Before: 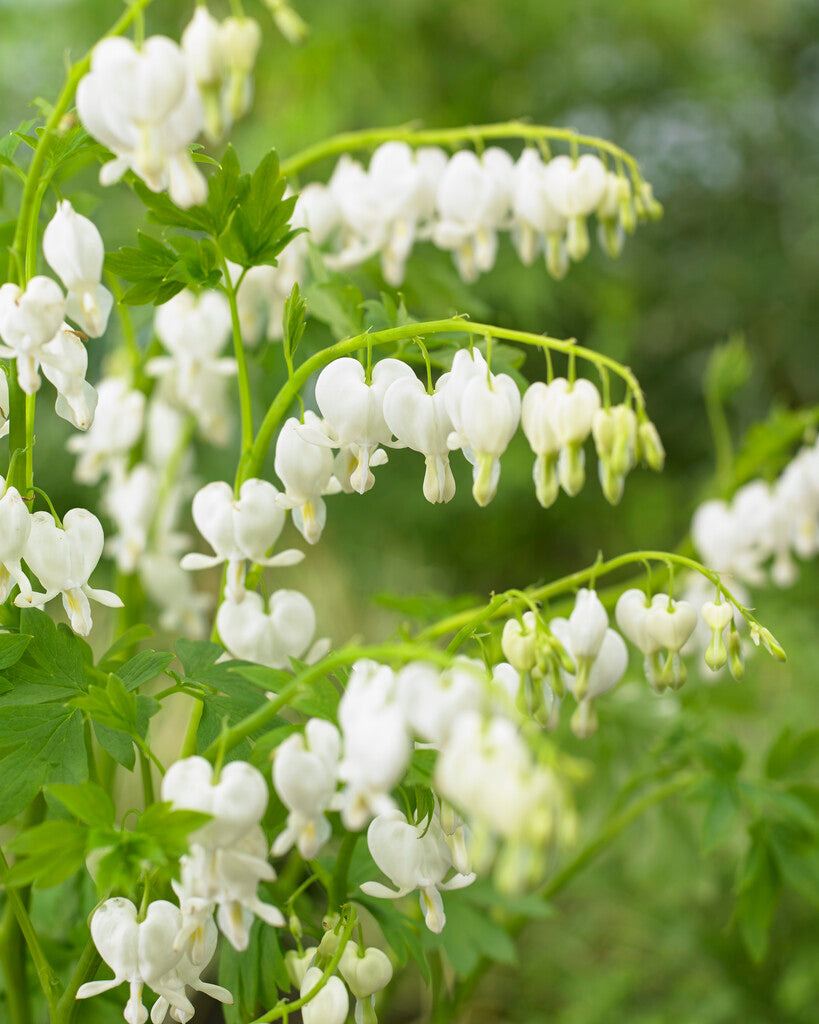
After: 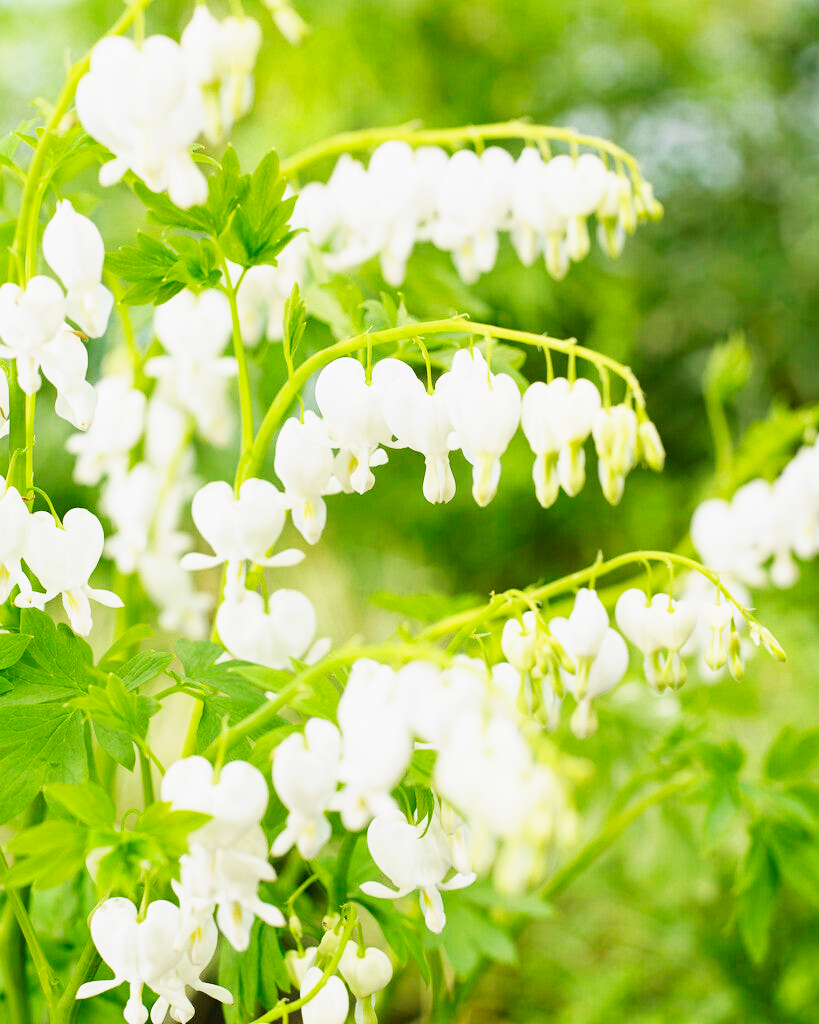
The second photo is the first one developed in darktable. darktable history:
base curve: curves: ch0 [(0, 0) (0, 0.001) (0.001, 0.001) (0.004, 0.002) (0.007, 0.004) (0.015, 0.013) (0.033, 0.045) (0.052, 0.096) (0.075, 0.17) (0.099, 0.241) (0.163, 0.42) (0.219, 0.55) (0.259, 0.616) (0.327, 0.722) (0.365, 0.765) (0.522, 0.873) (0.547, 0.881) (0.689, 0.919) (0.826, 0.952) (1, 1)], preserve colors none
exposure: exposure -0.177 EV, compensate highlight preservation false
